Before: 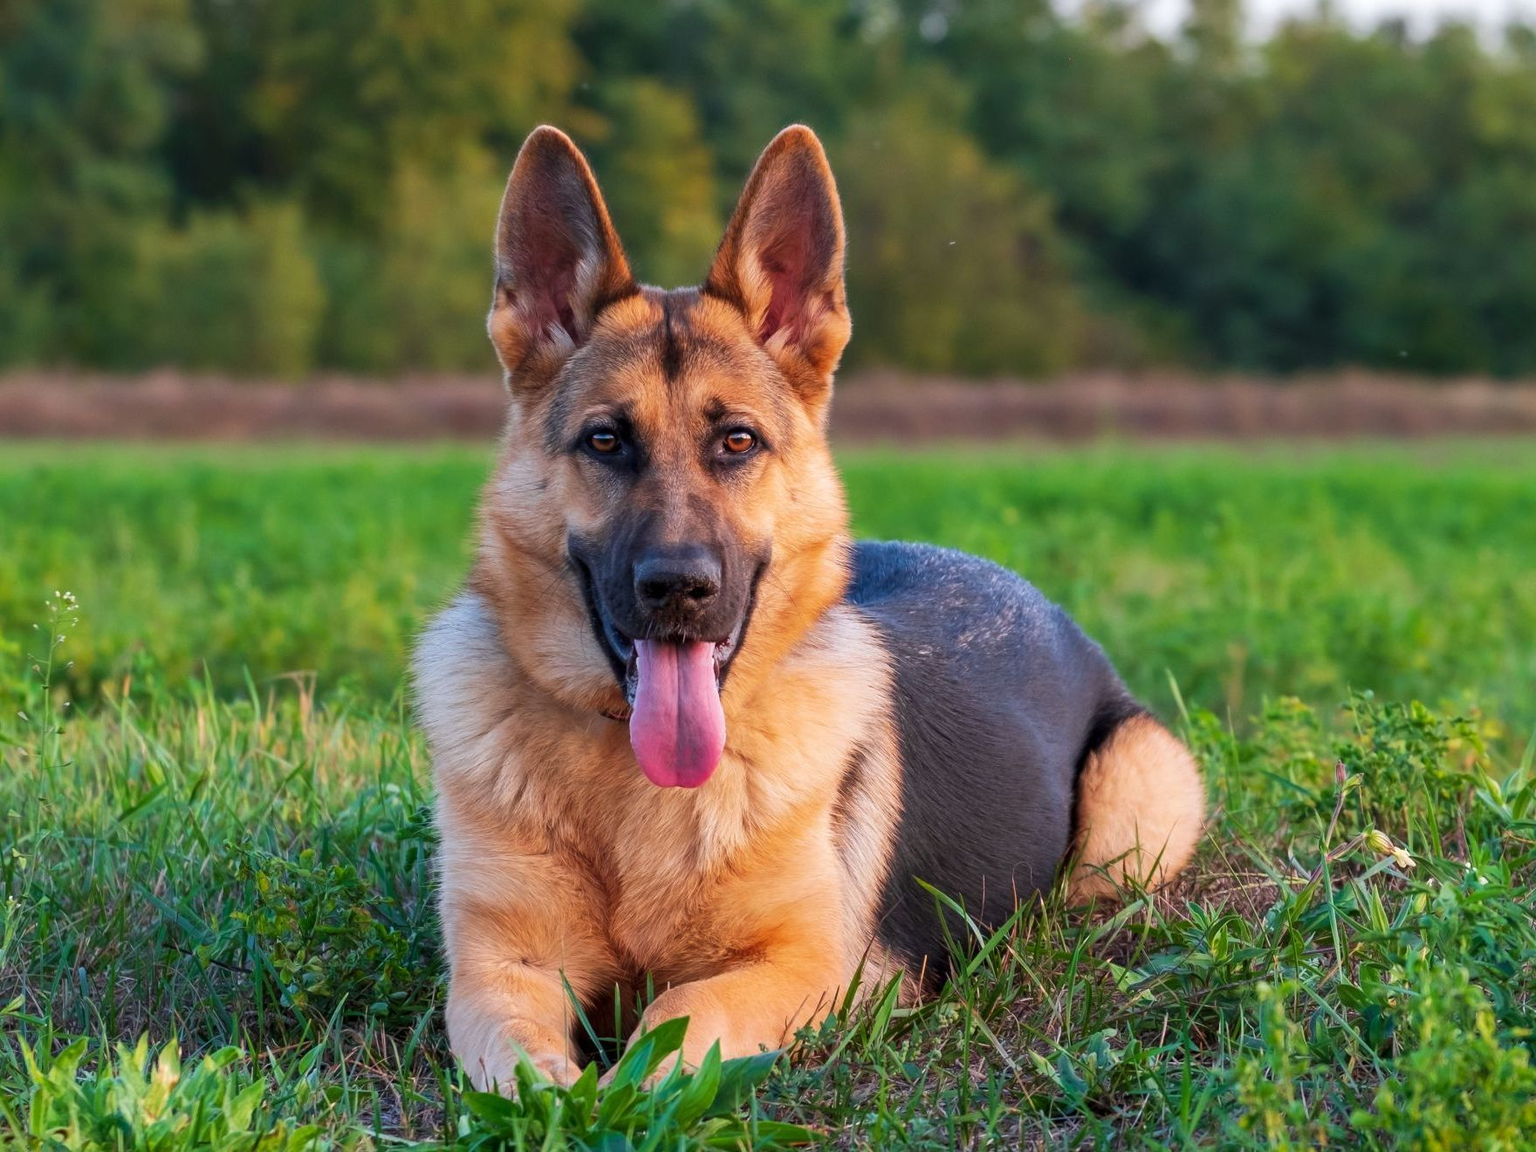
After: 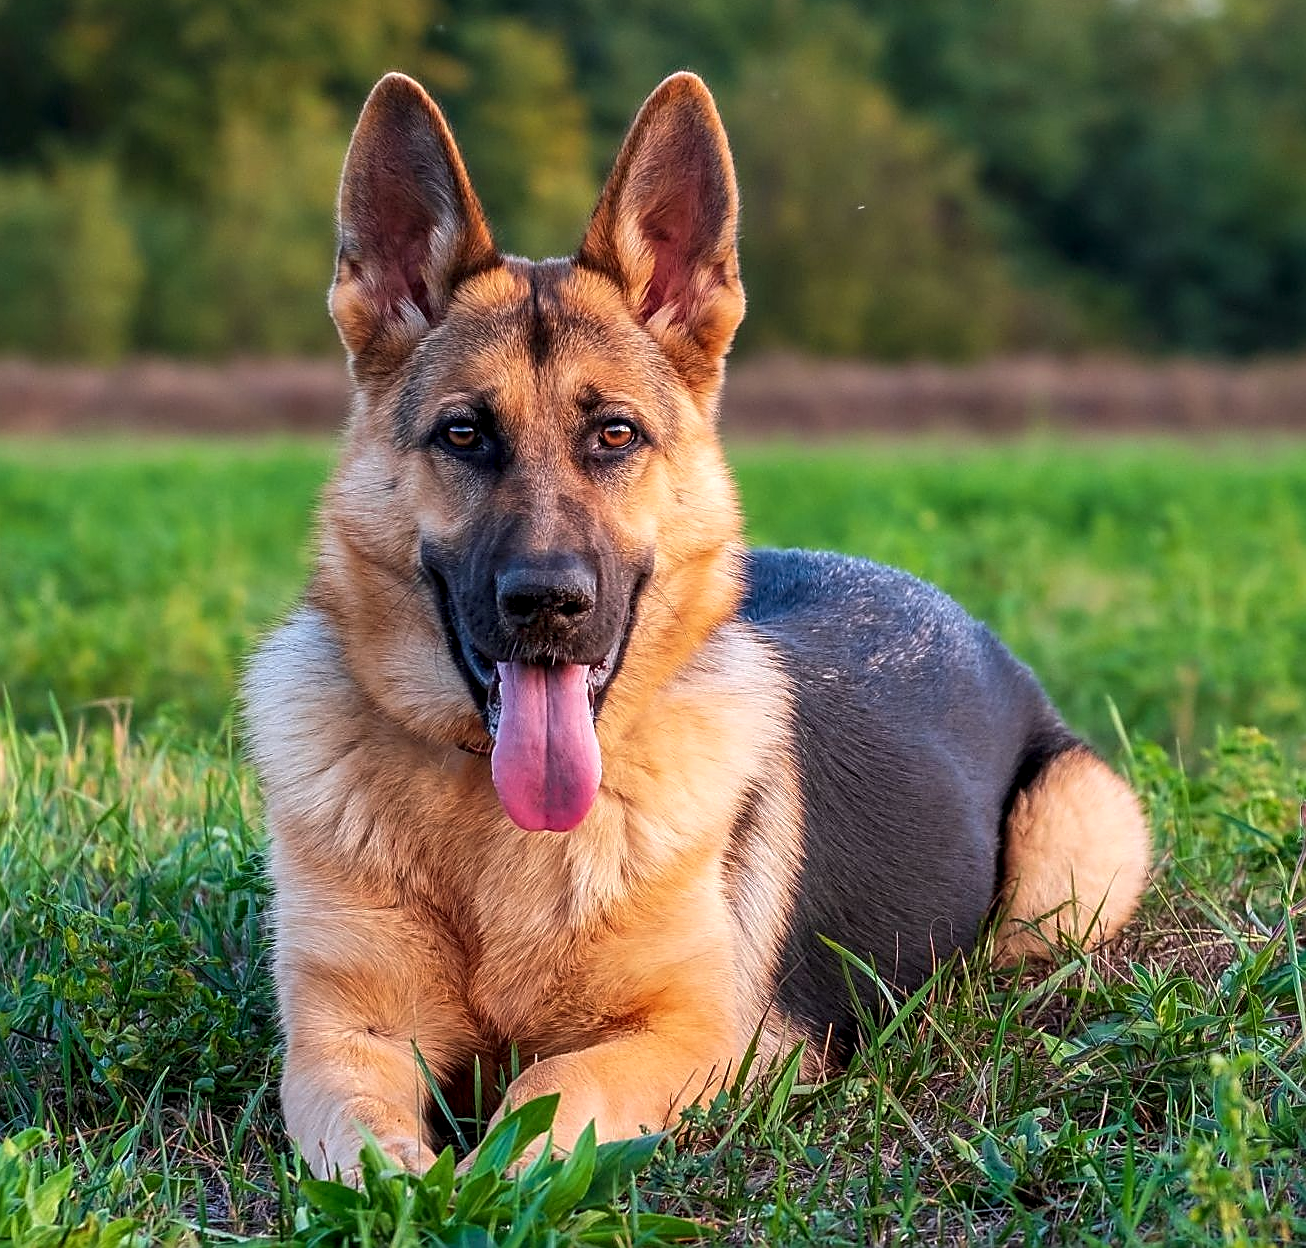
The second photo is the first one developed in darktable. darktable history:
local contrast: highlights 89%, shadows 79%
crop and rotate: left 13.181%, top 5.419%, right 12.609%
shadows and highlights: shadows -22.78, highlights 46.15, soften with gaussian
sharpen: radius 1.391, amount 1.25, threshold 0.649
